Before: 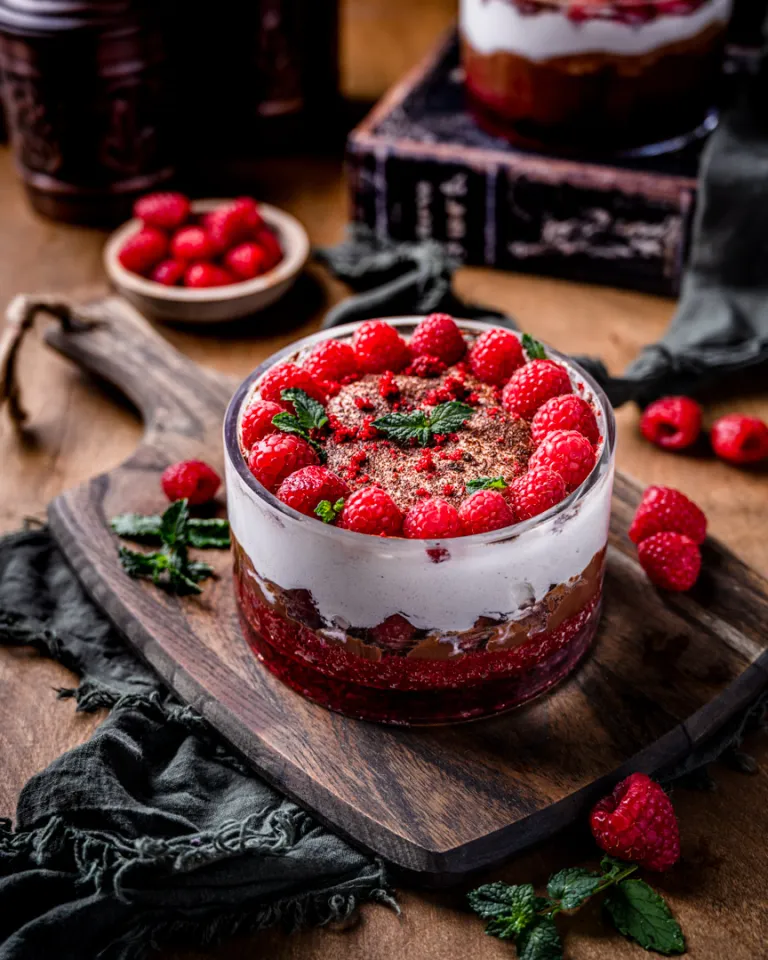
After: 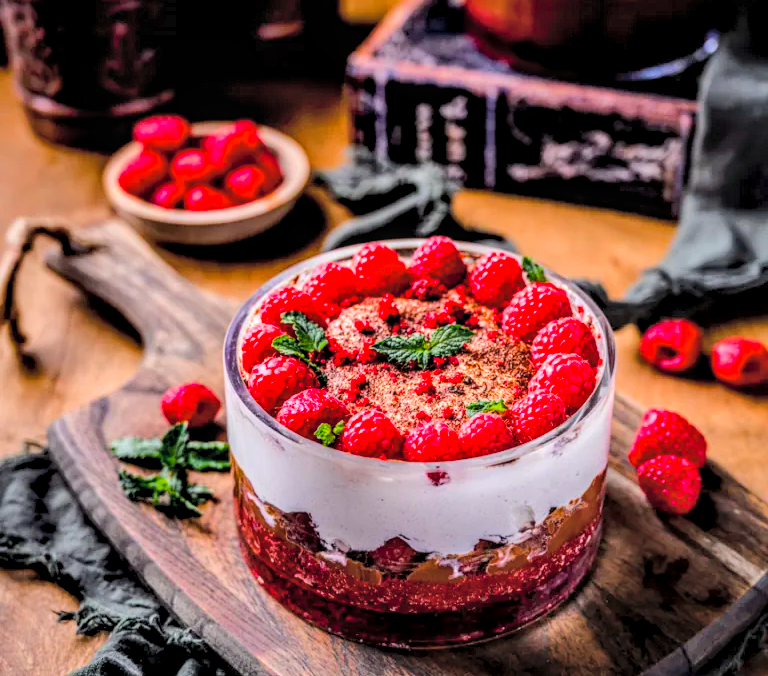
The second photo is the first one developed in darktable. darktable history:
tone curve: curves: ch0 [(0, 0) (0.239, 0.248) (0.508, 0.606) (0.826, 0.855) (1, 0.945)]; ch1 [(0, 0) (0.401, 0.42) (0.442, 0.47) (0.492, 0.498) (0.511, 0.516) (0.555, 0.586) (0.681, 0.739) (1, 1)]; ch2 [(0, 0) (0.411, 0.433) (0.5, 0.504) (0.545, 0.574) (1, 1)], color space Lab, linked channels, preserve colors none
exposure: exposure 0.201 EV, compensate exposure bias true, compensate highlight preservation false
contrast brightness saturation: brightness 0.131
local contrast: on, module defaults
color balance rgb: perceptual saturation grading › global saturation 29.588%, global vibrance 11.285%
crop and rotate: top 8.119%, bottom 21.45%
contrast equalizer: octaves 7, y [[0.526, 0.53, 0.532, 0.532, 0.53, 0.525], [0.5 ×6], [0.5 ×6], [0 ×6], [0 ×6]]
shadows and highlights: on, module defaults
